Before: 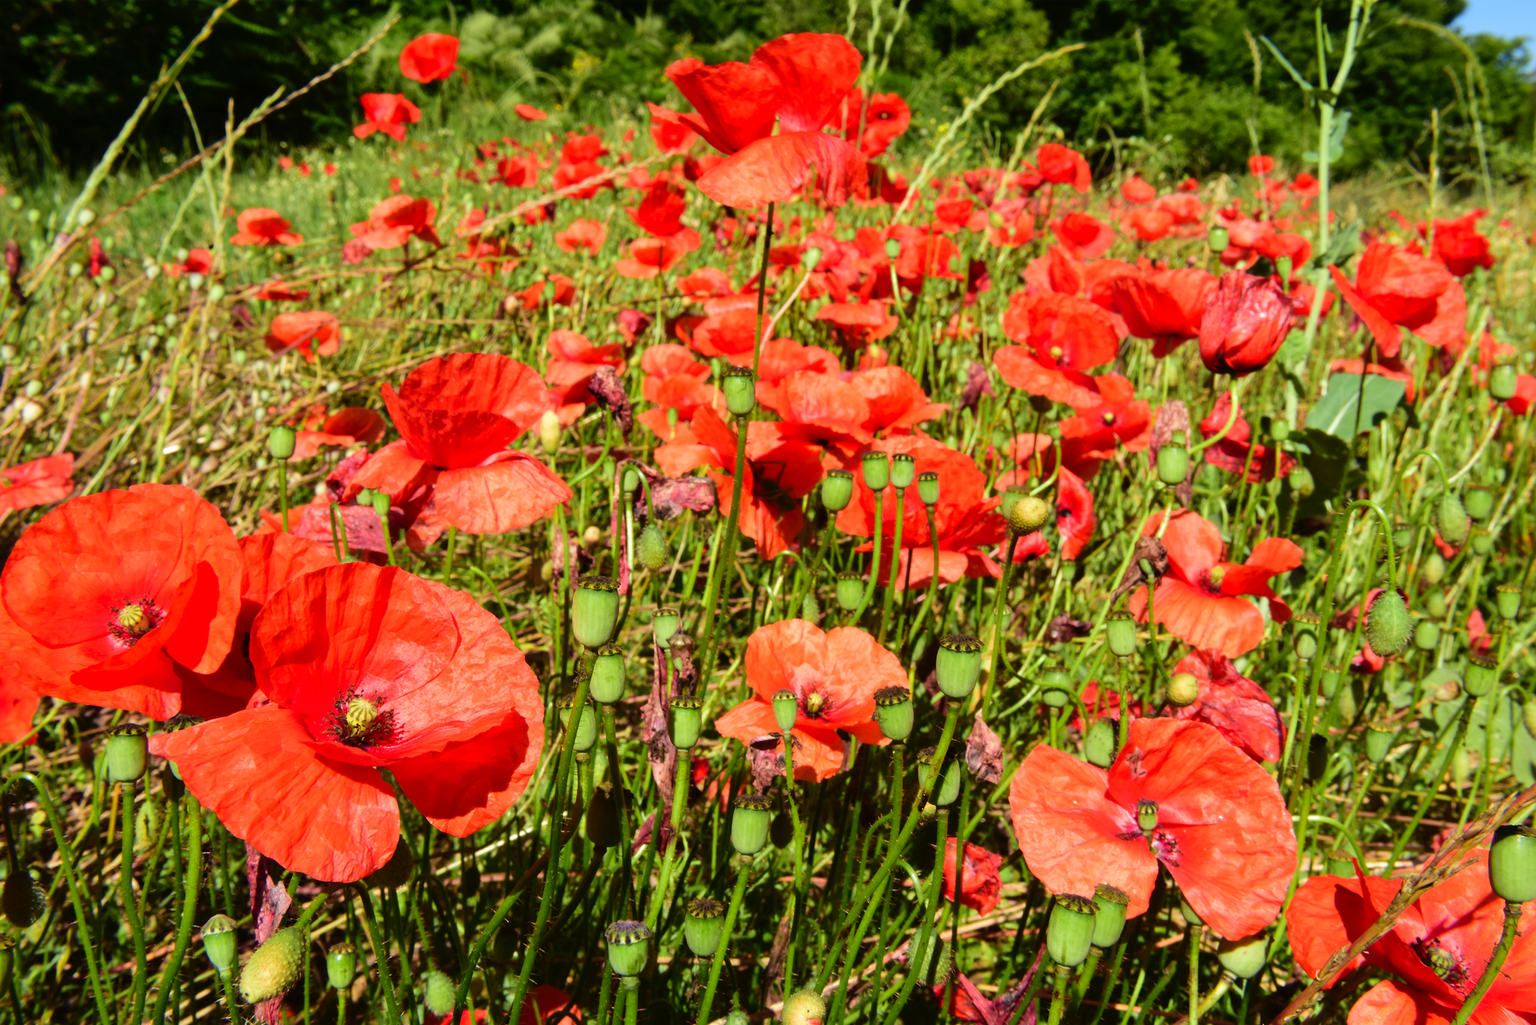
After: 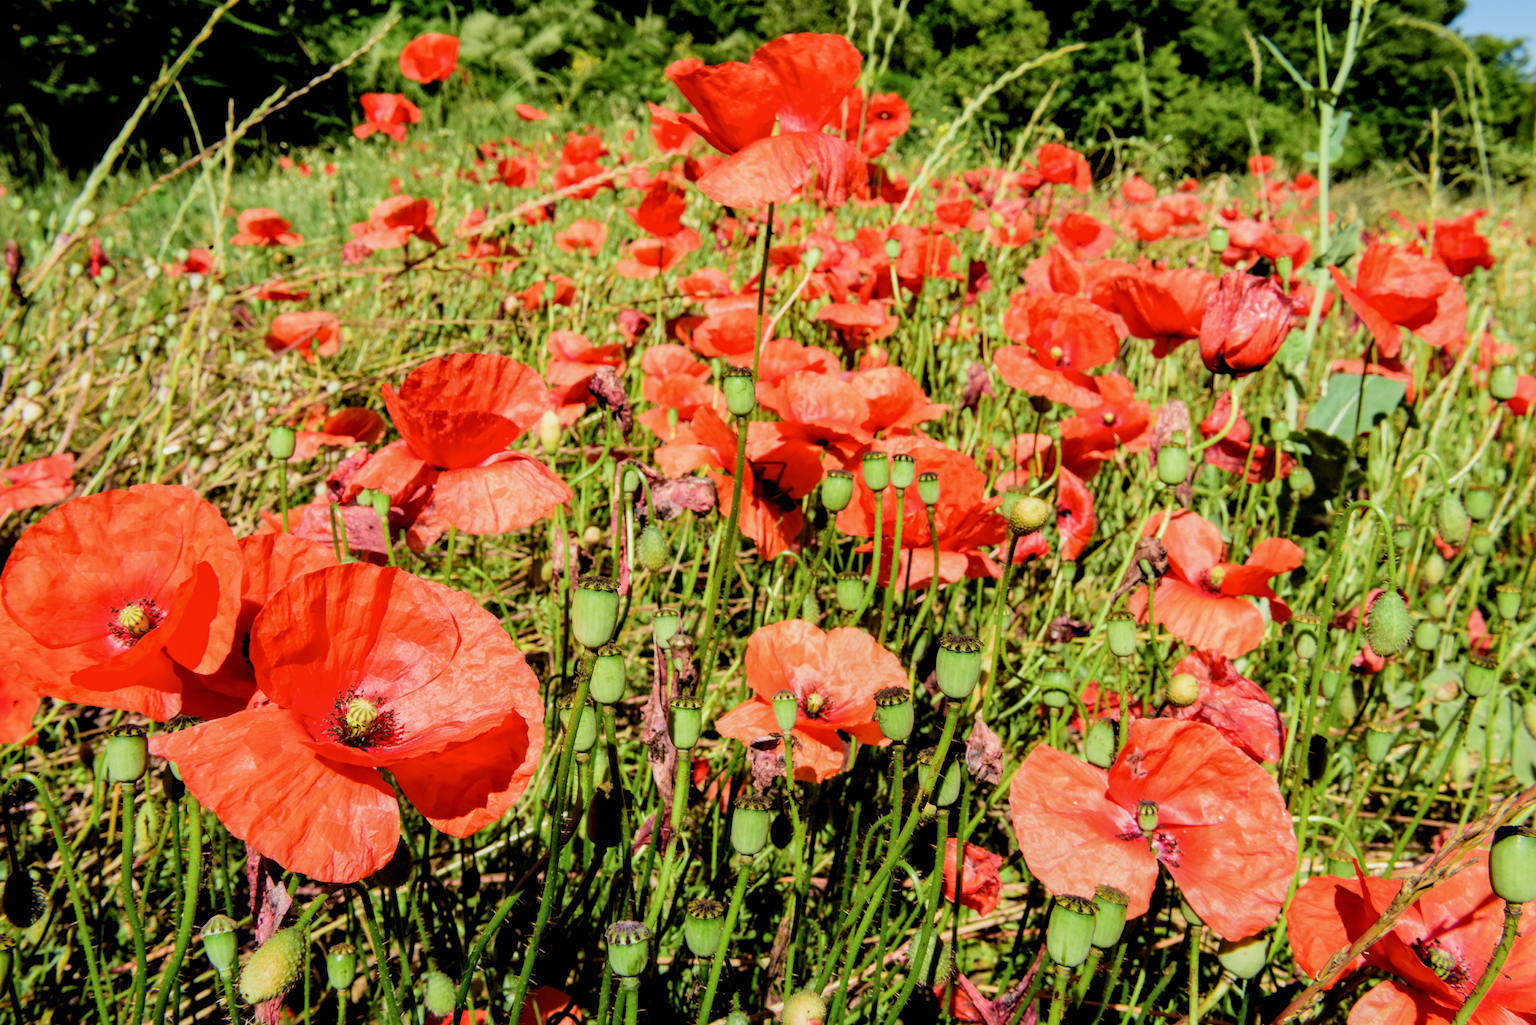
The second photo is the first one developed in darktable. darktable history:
local contrast: detail 130%
filmic rgb: black relative exposure -7.77 EV, white relative exposure 4.36 EV, hardness 3.76, latitude 49.59%, contrast 1.101
